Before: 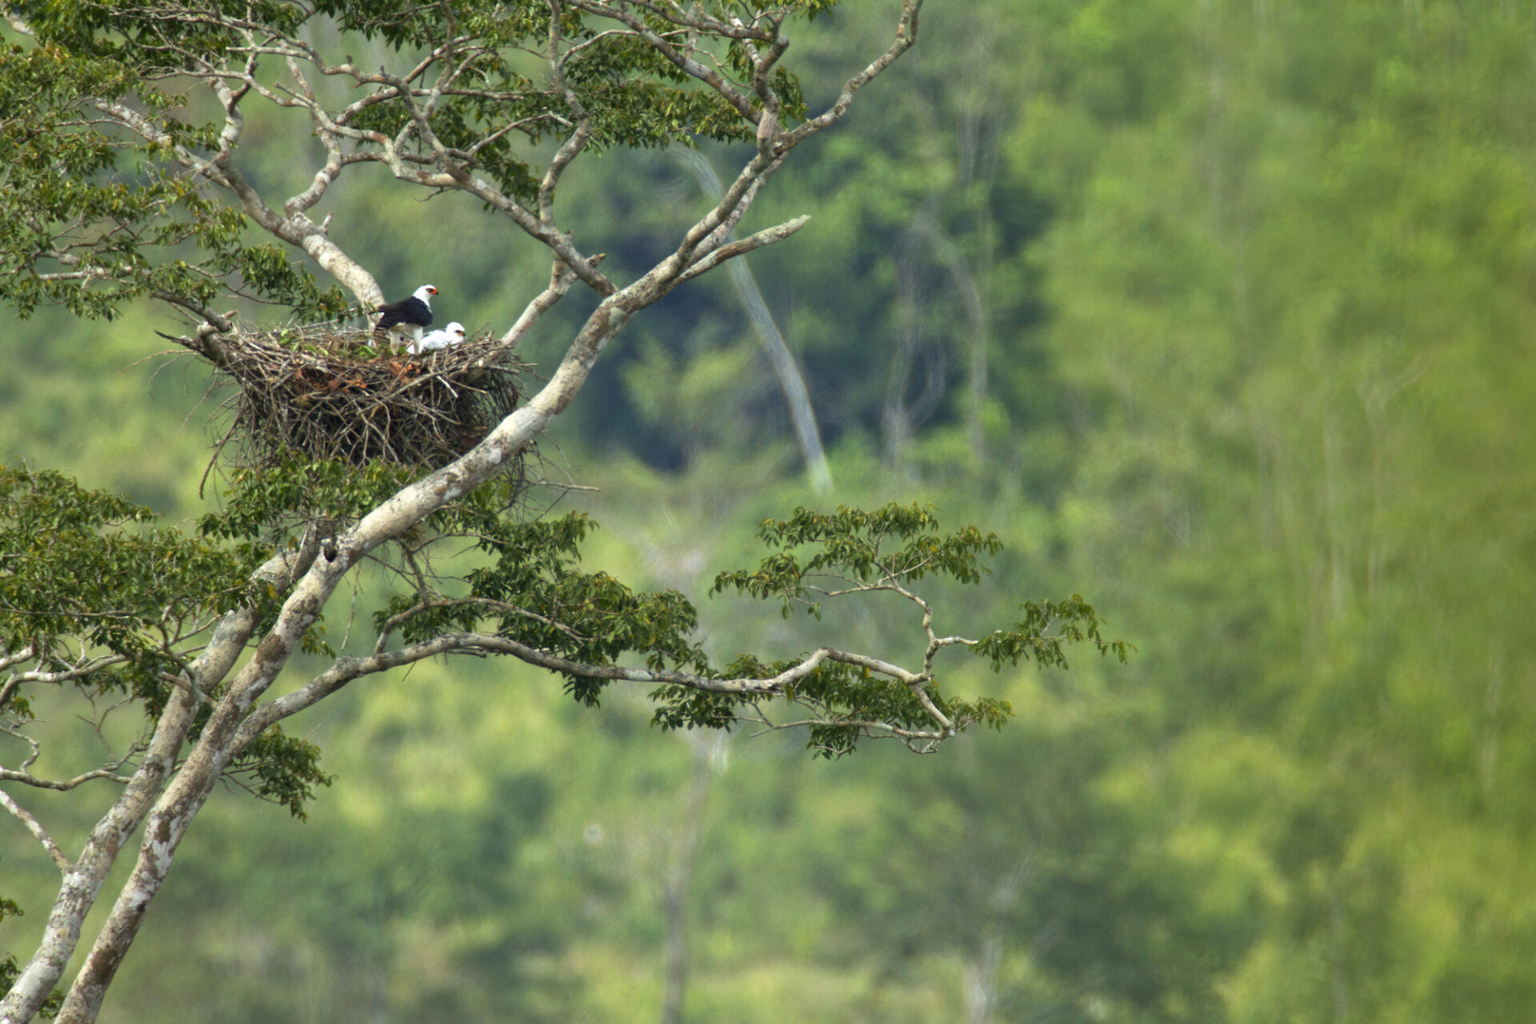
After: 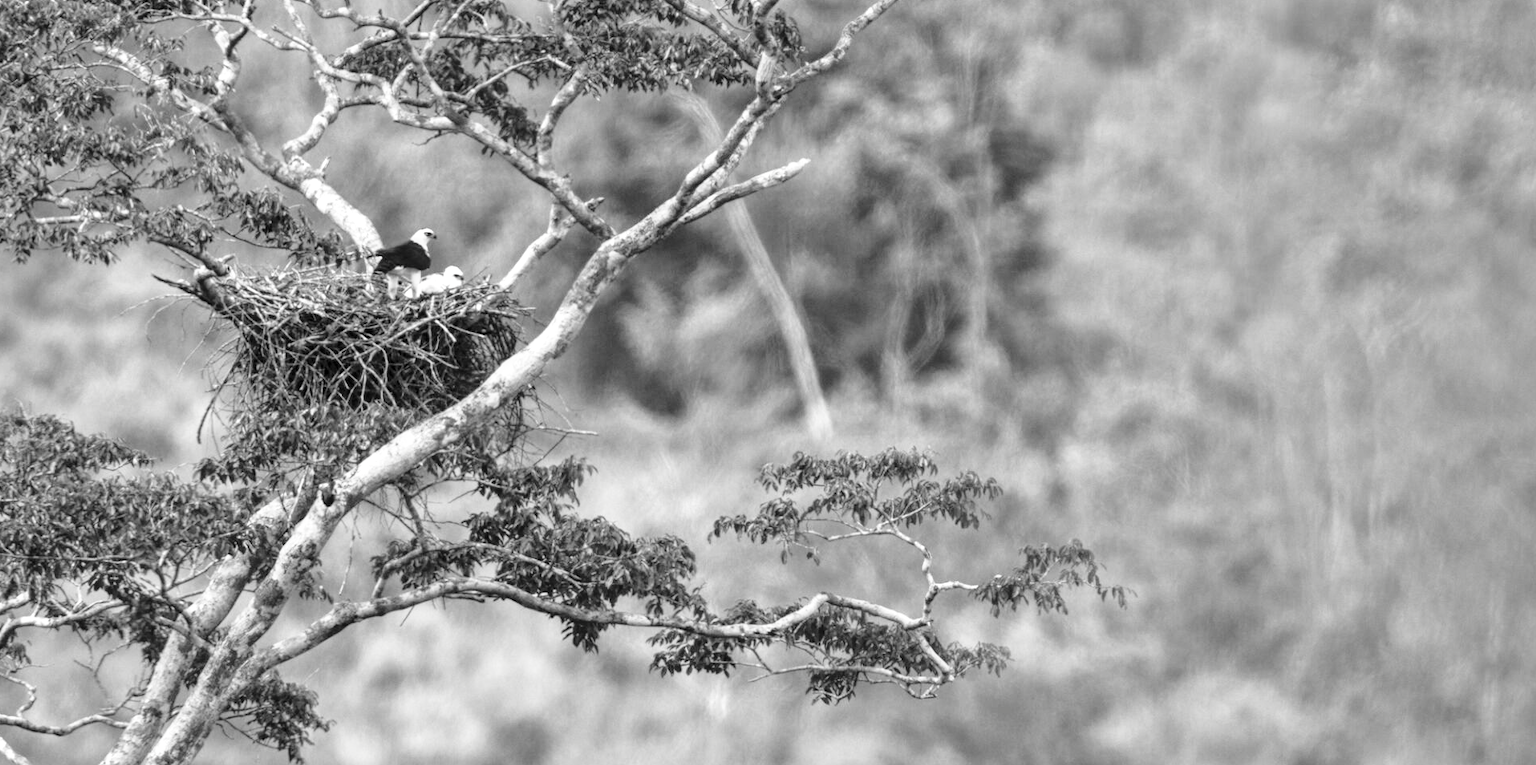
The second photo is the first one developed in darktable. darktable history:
base curve: curves: ch0 [(0, 0) (0.028, 0.03) (0.121, 0.232) (0.46, 0.748) (0.859, 0.968) (1, 1)], preserve colors none
contrast brightness saturation: saturation -0.994
local contrast: on, module defaults
crop: left 0.239%, top 5.562%, bottom 19.782%
